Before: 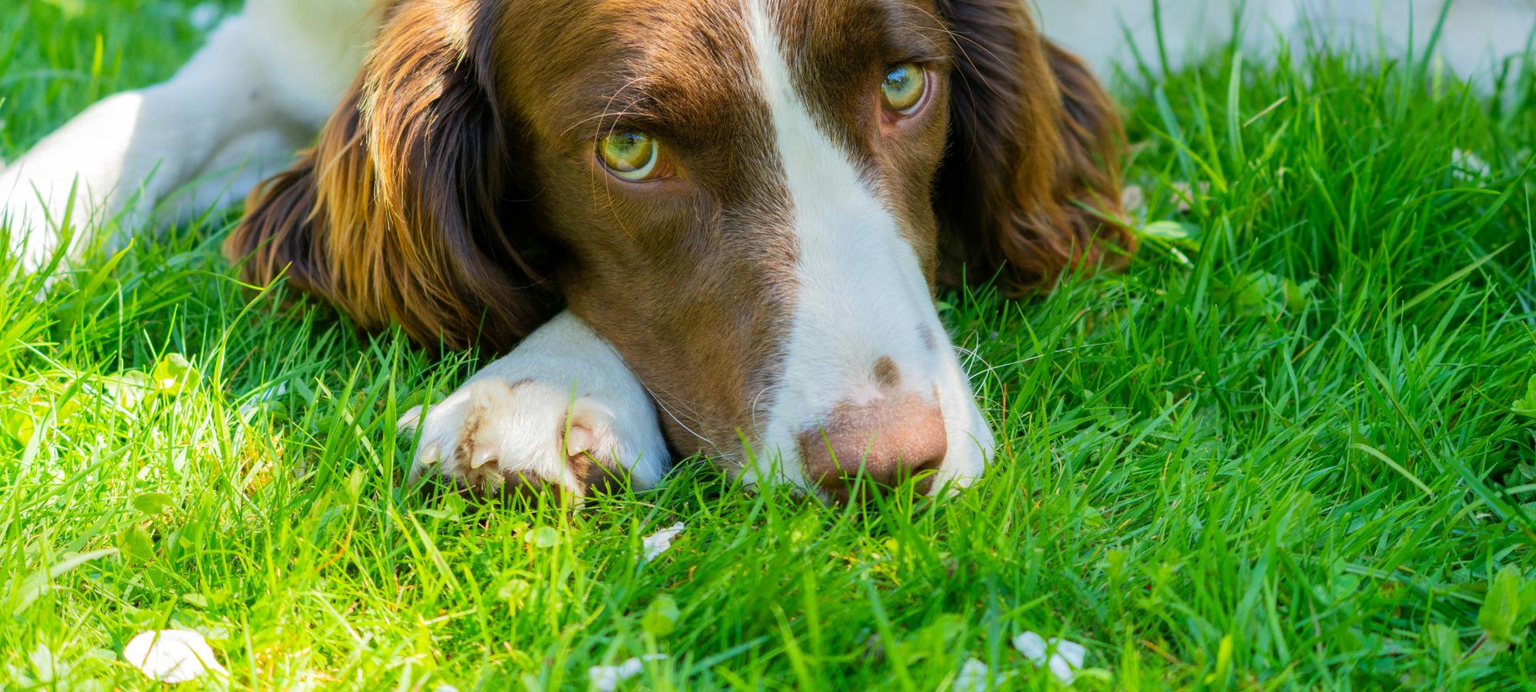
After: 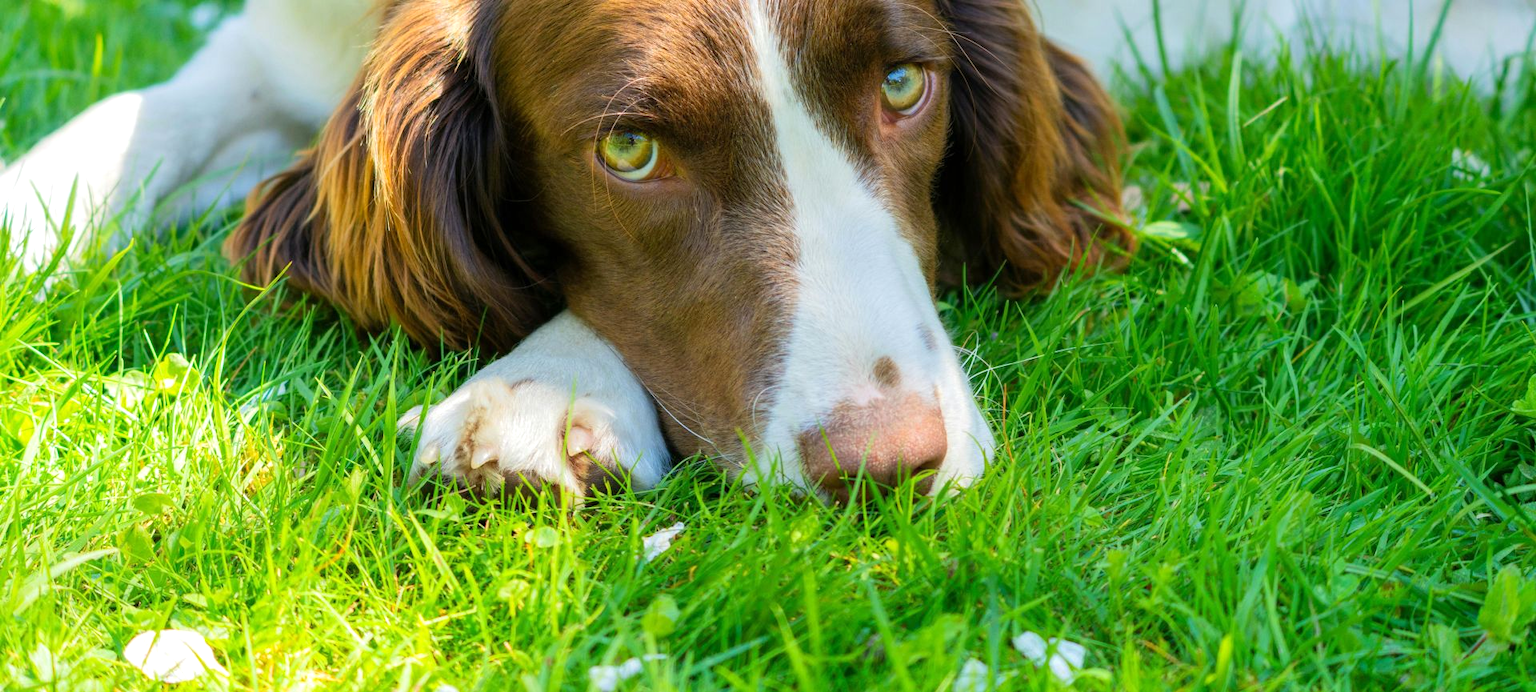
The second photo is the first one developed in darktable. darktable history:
exposure: exposure 0.203 EV, compensate exposure bias true, compensate highlight preservation false
